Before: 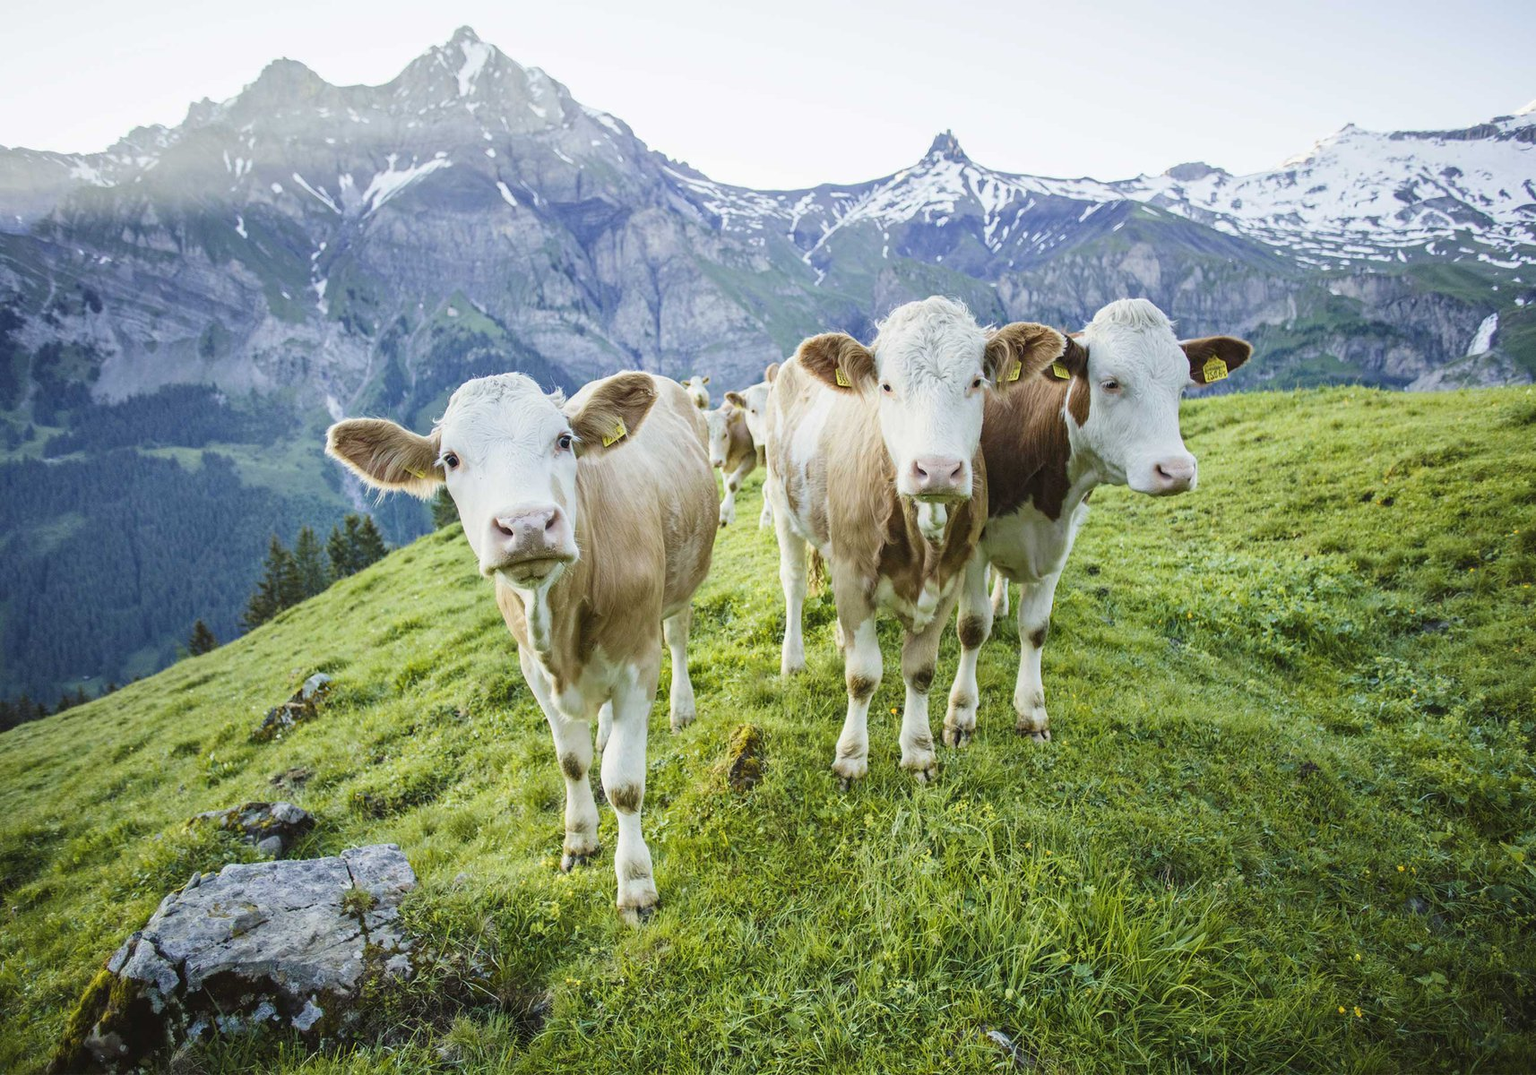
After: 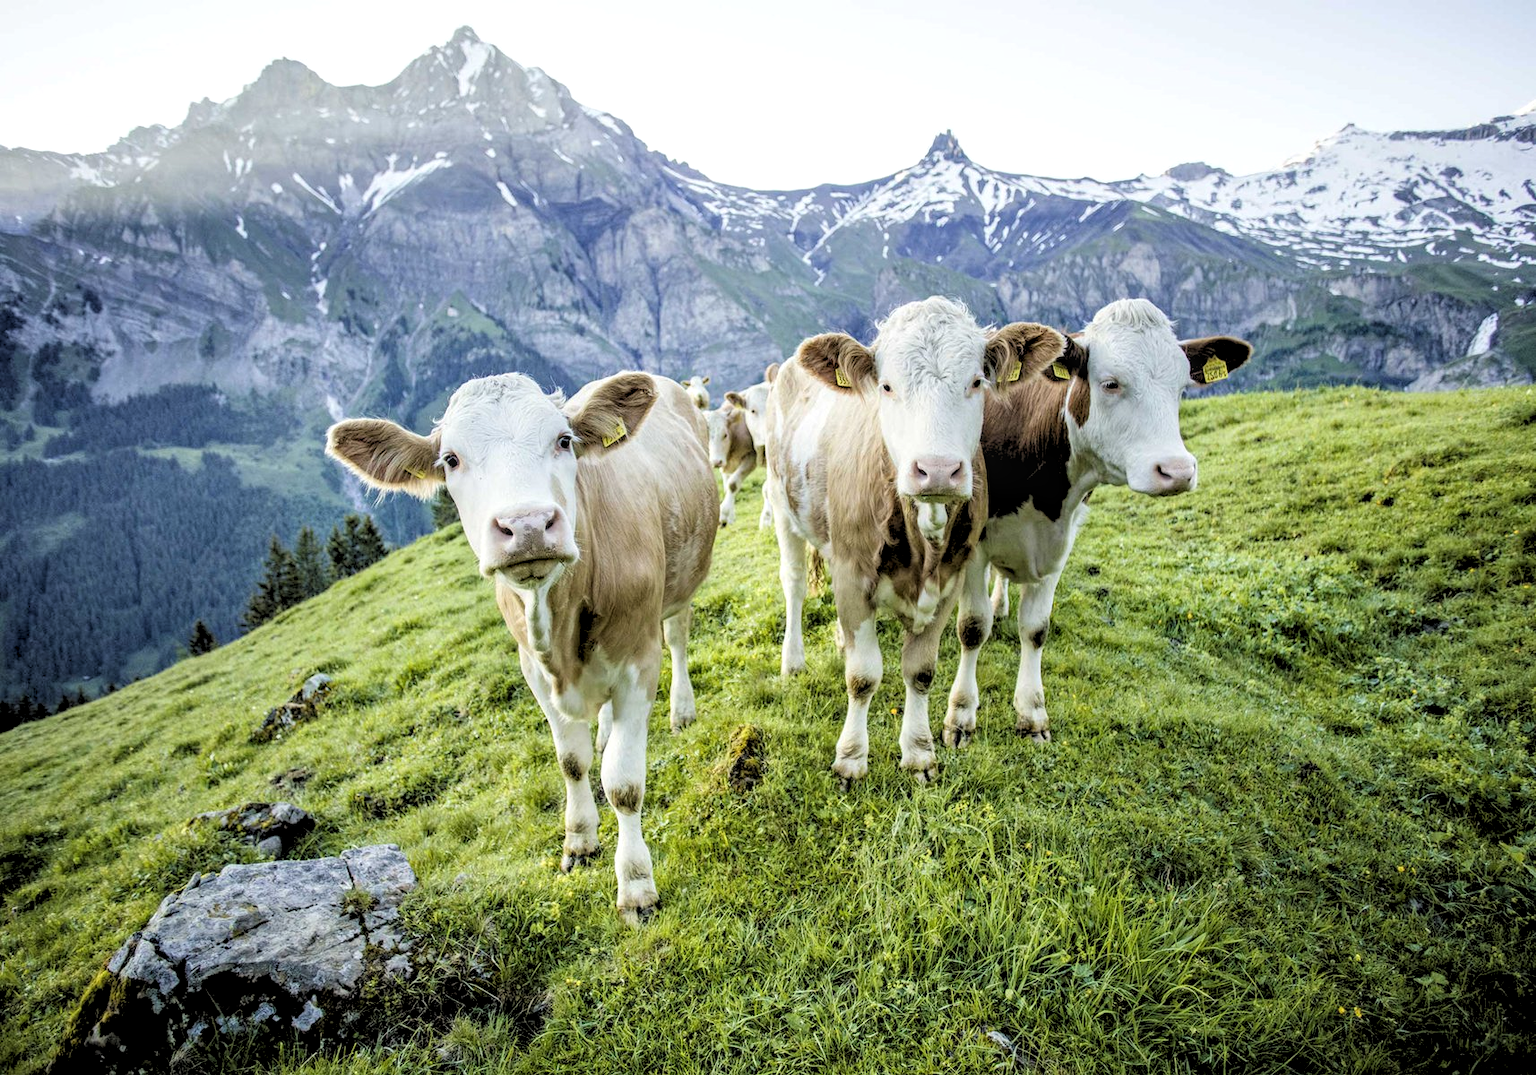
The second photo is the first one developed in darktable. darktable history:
rgb levels: levels [[0.029, 0.461, 0.922], [0, 0.5, 1], [0, 0.5, 1]]
local contrast: on, module defaults
